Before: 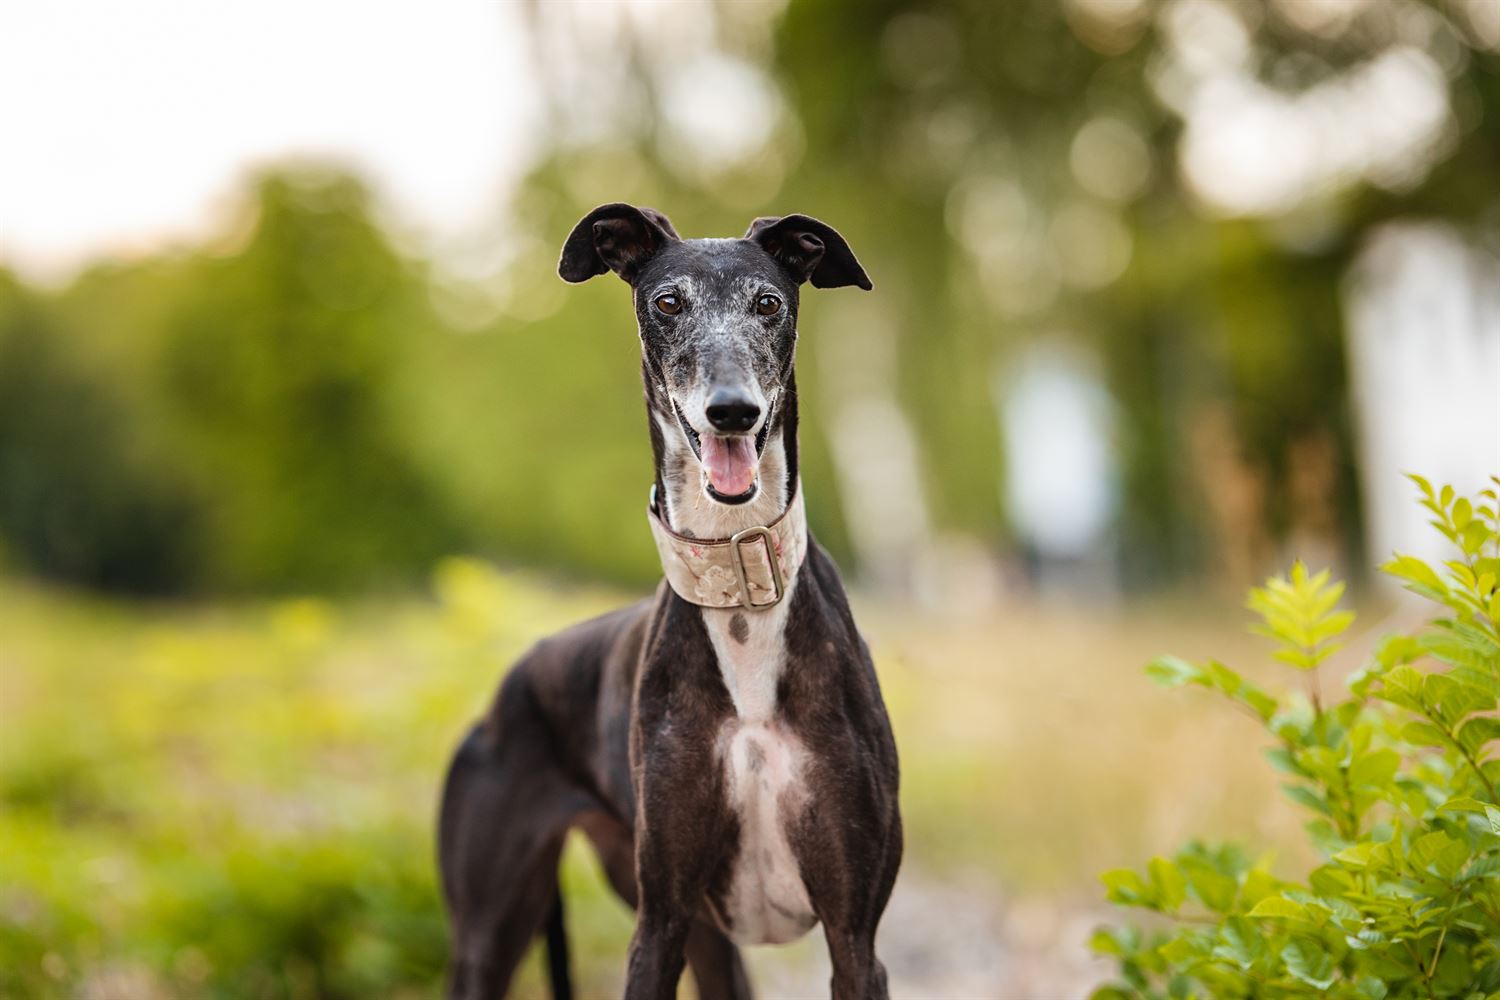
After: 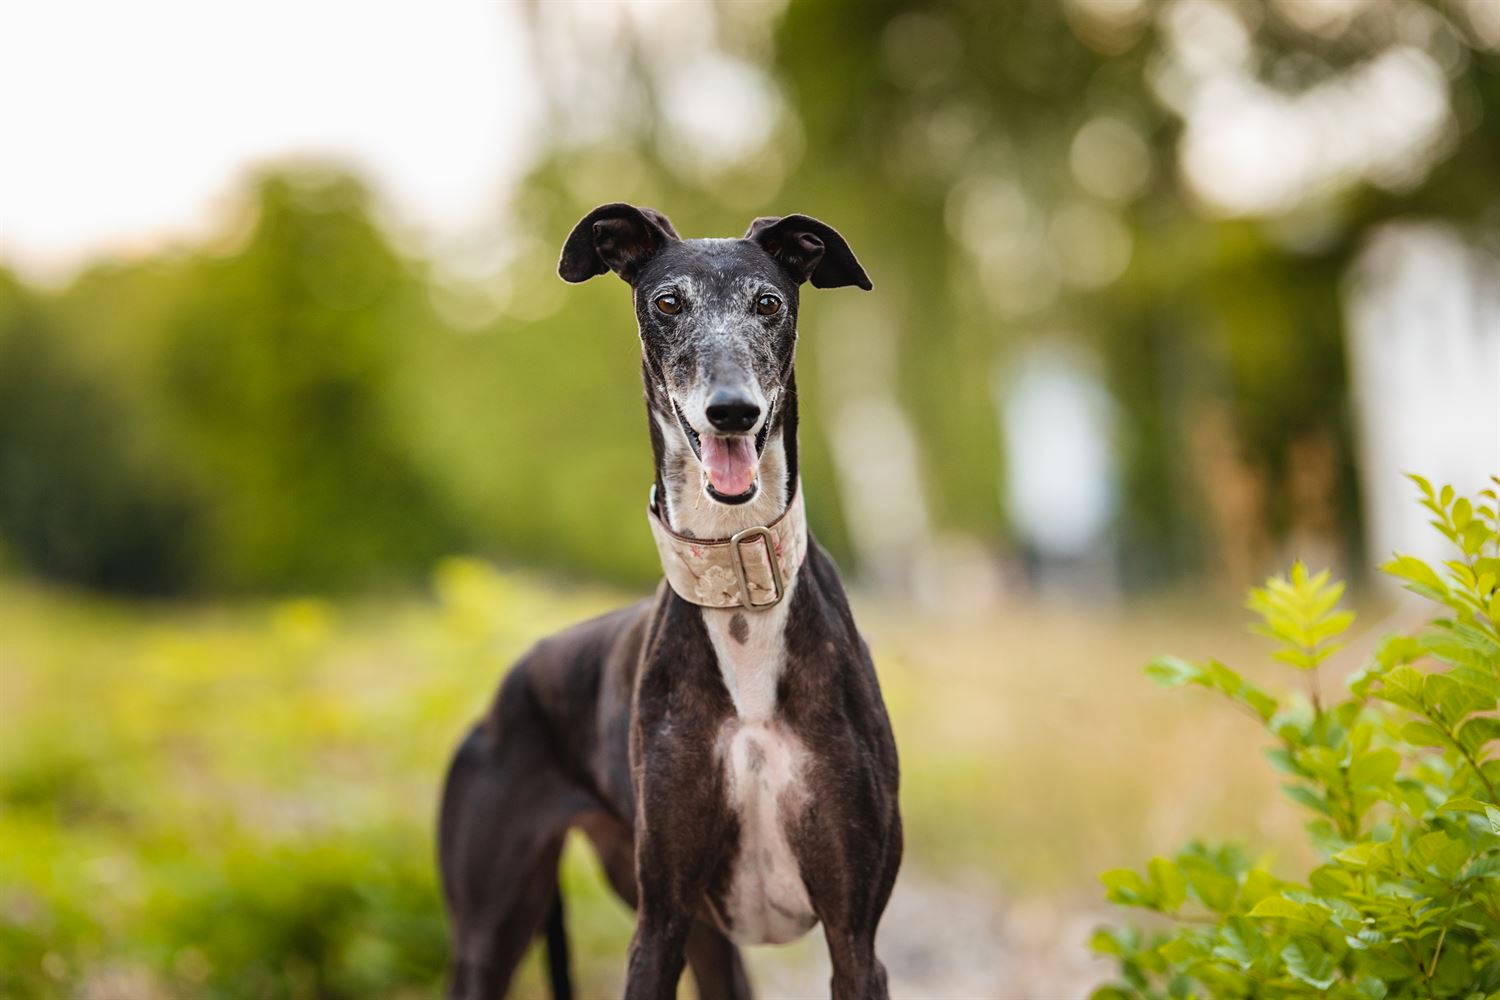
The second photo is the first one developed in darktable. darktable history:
contrast brightness saturation: contrast -0.021, brightness -0.007, saturation 0.035
